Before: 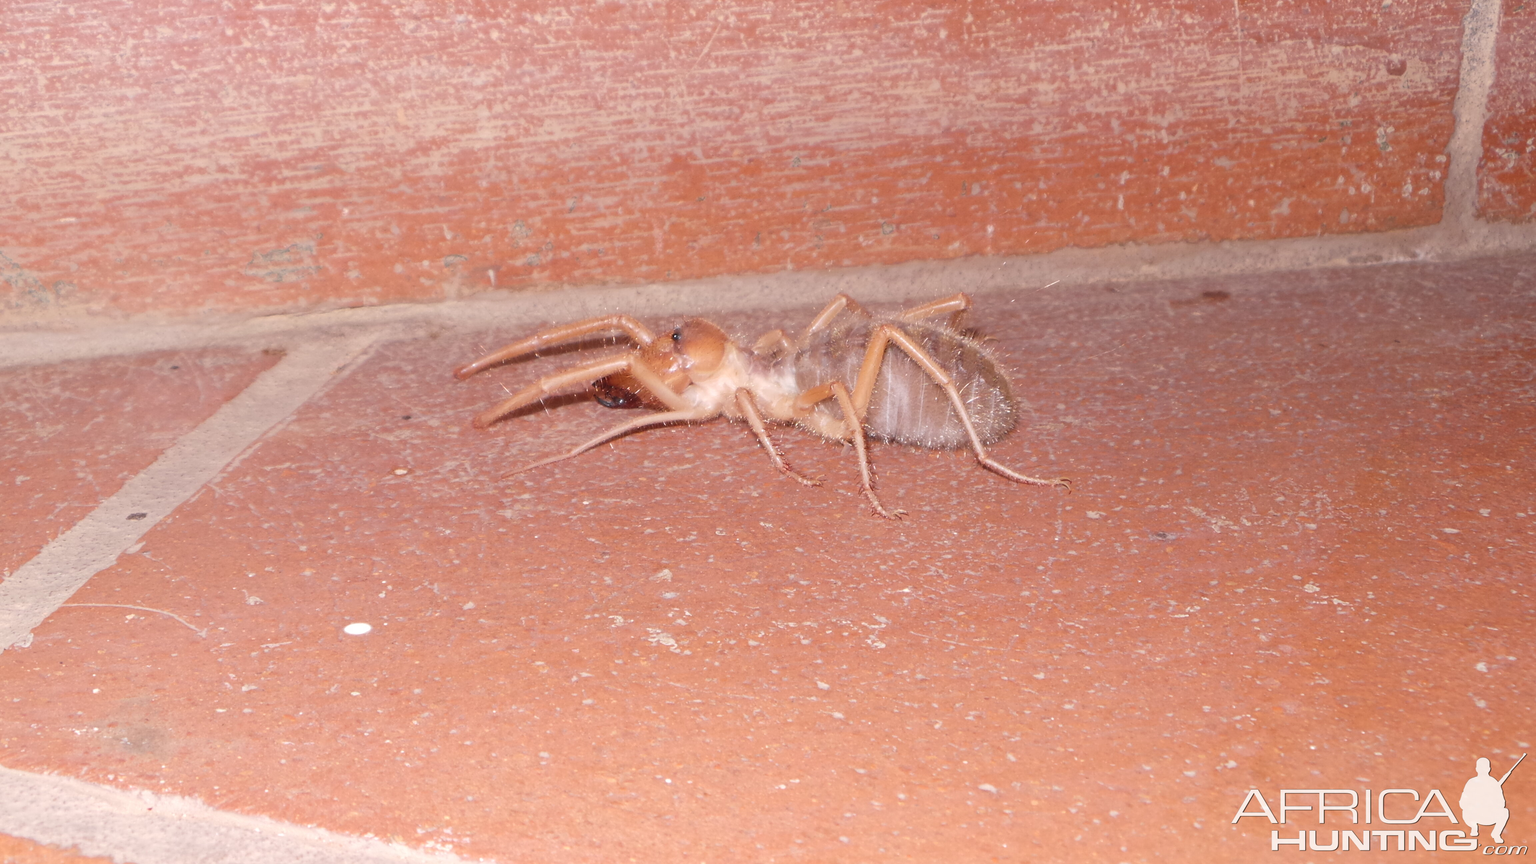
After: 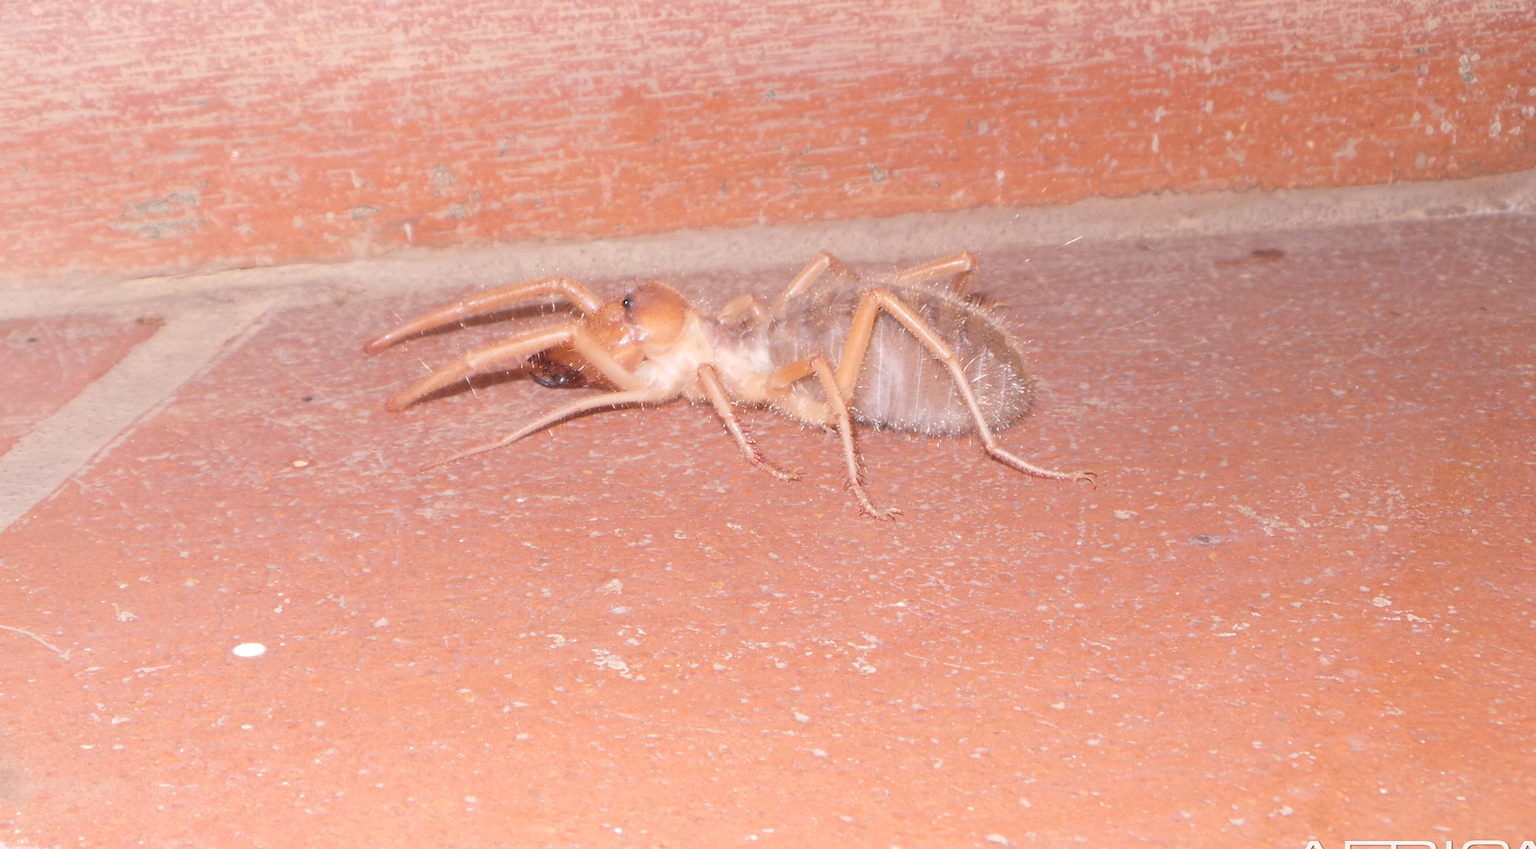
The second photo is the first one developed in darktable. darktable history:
tone equalizer: on, module defaults
contrast brightness saturation: brightness 0.147
crop and rotate: left 9.654%, top 9.477%, right 6.113%, bottom 7.664%
